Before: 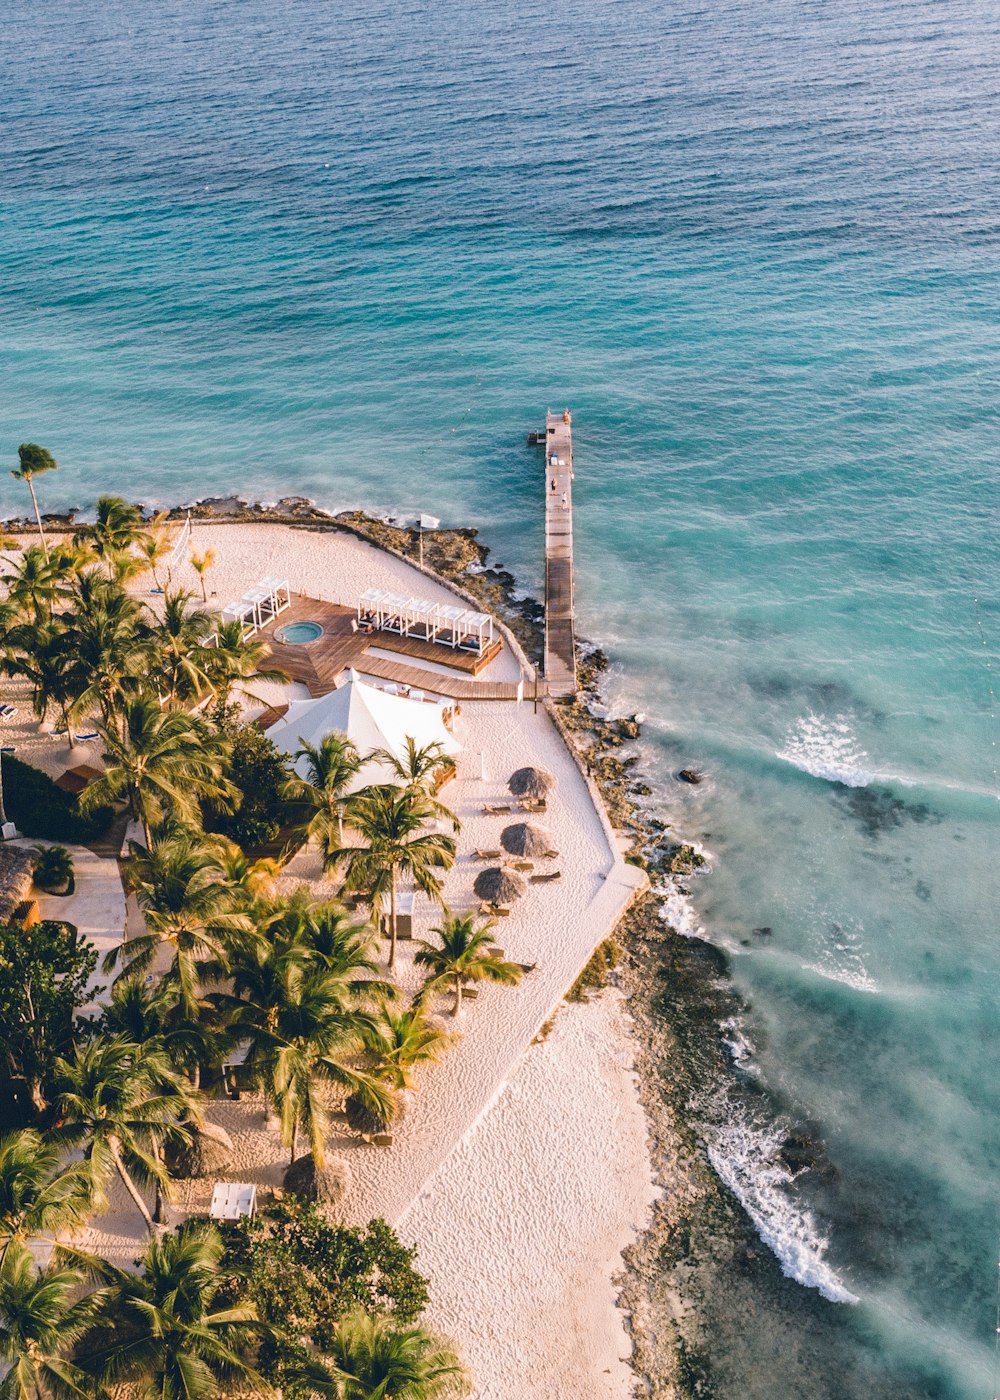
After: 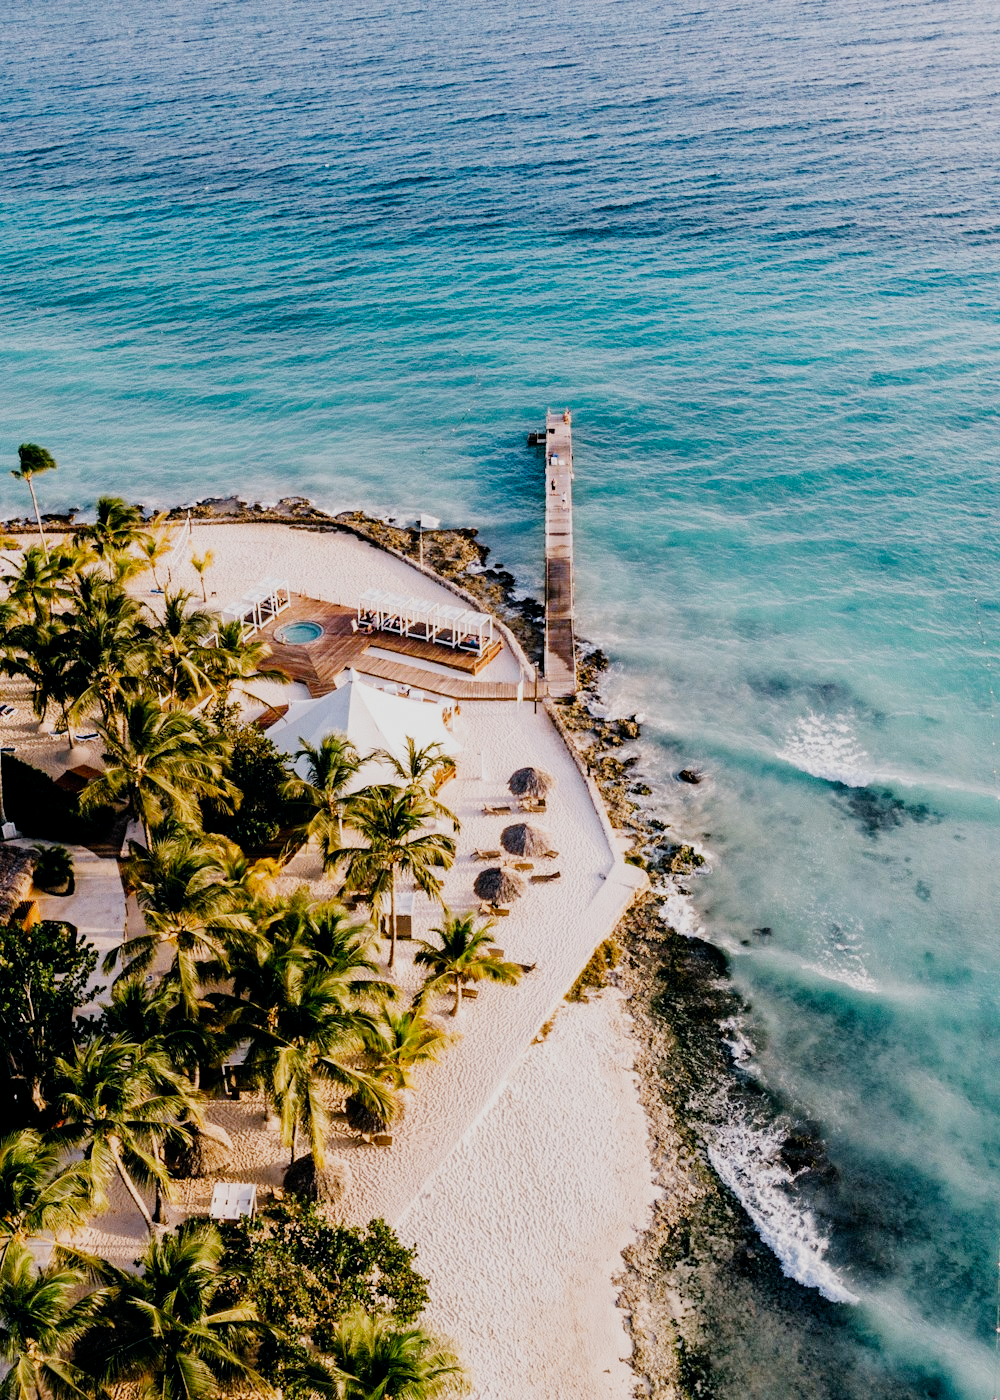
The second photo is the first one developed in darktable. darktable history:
exposure: black level correction 0.01, exposure 0.009 EV, compensate highlight preservation false
filmic rgb: black relative exposure -7.49 EV, white relative exposure 5 EV, hardness 3.31, contrast 1.301, preserve chrominance no, color science v3 (2019), use custom middle-gray values true
